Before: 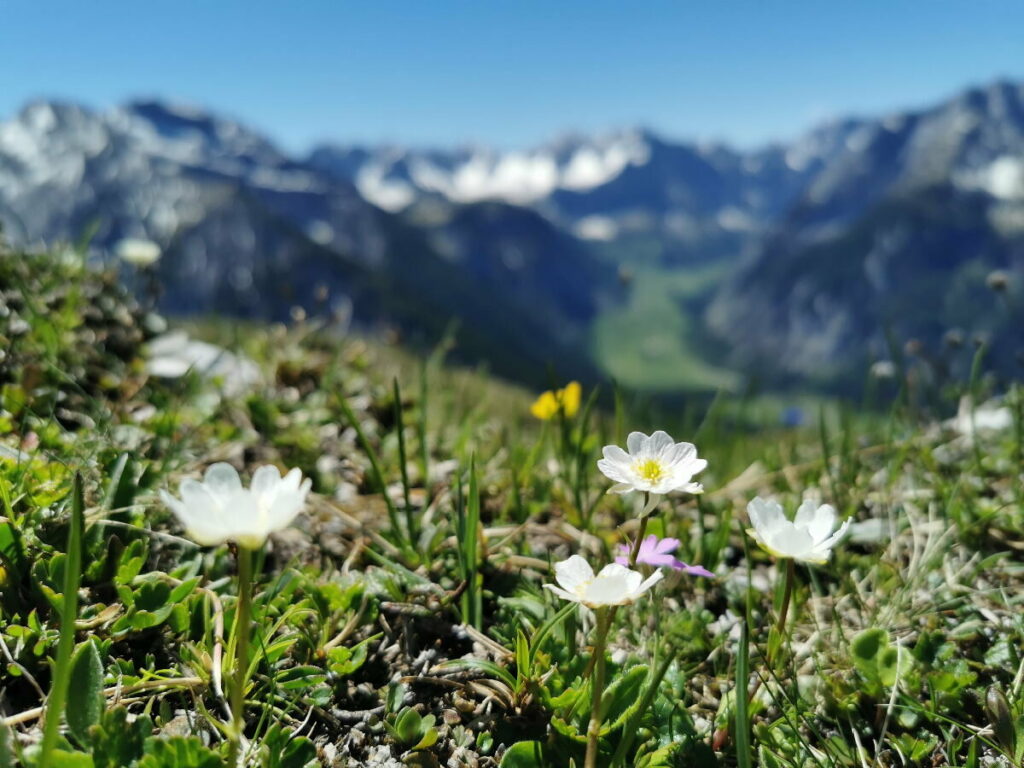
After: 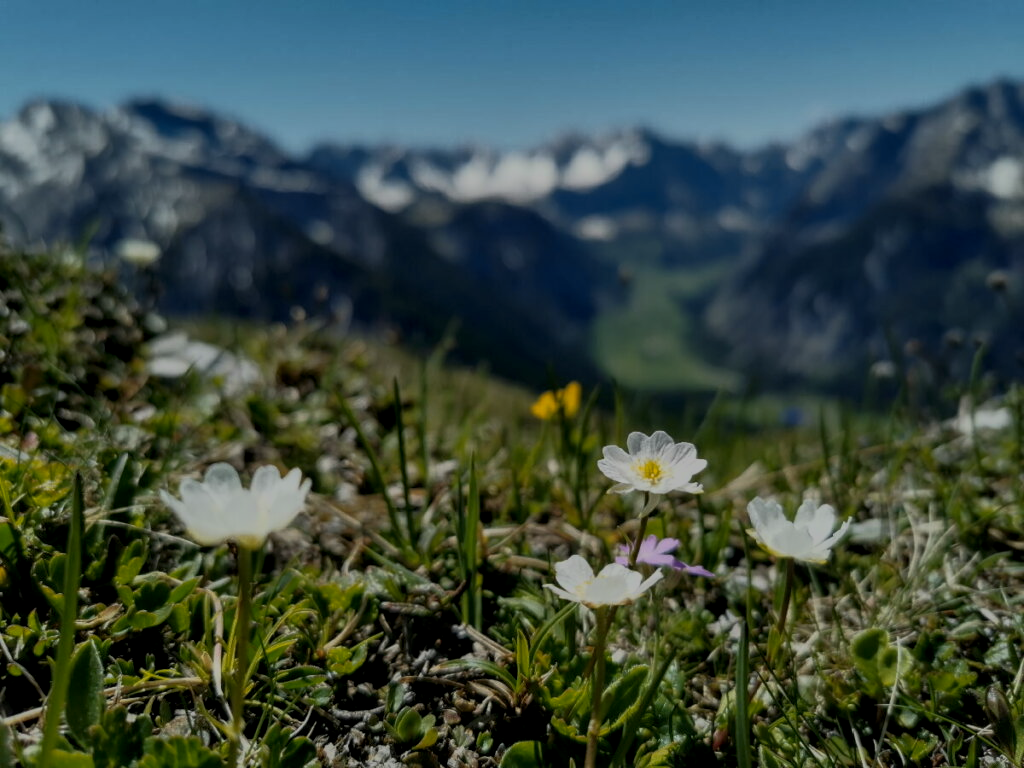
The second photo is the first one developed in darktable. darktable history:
color zones: curves: ch1 [(0.235, 0.558) (0.75, 0.5)]; ch2 [(0.25, 0.462) (0.749, 0.457)]
tone equalizer: -8 EV -1.99 EV, -7 EV -1.98 EV, -6 EV -2 EV, -5 EV -1.98 EV, -4 EV -2 EV, -3 EV -1.97 EV, -2 EV -1.99 EV, -1 EV -1.6 EV, +0 EV -1.98 EV, edges refinement/feathering 500, mask exposure compensation -1.57 EV, preserve details no
local contrast: on, module defaults
exposure: black level correction 0, exposure 0.499 EV, compensate exposure bias true, compensate highlight preservation false
